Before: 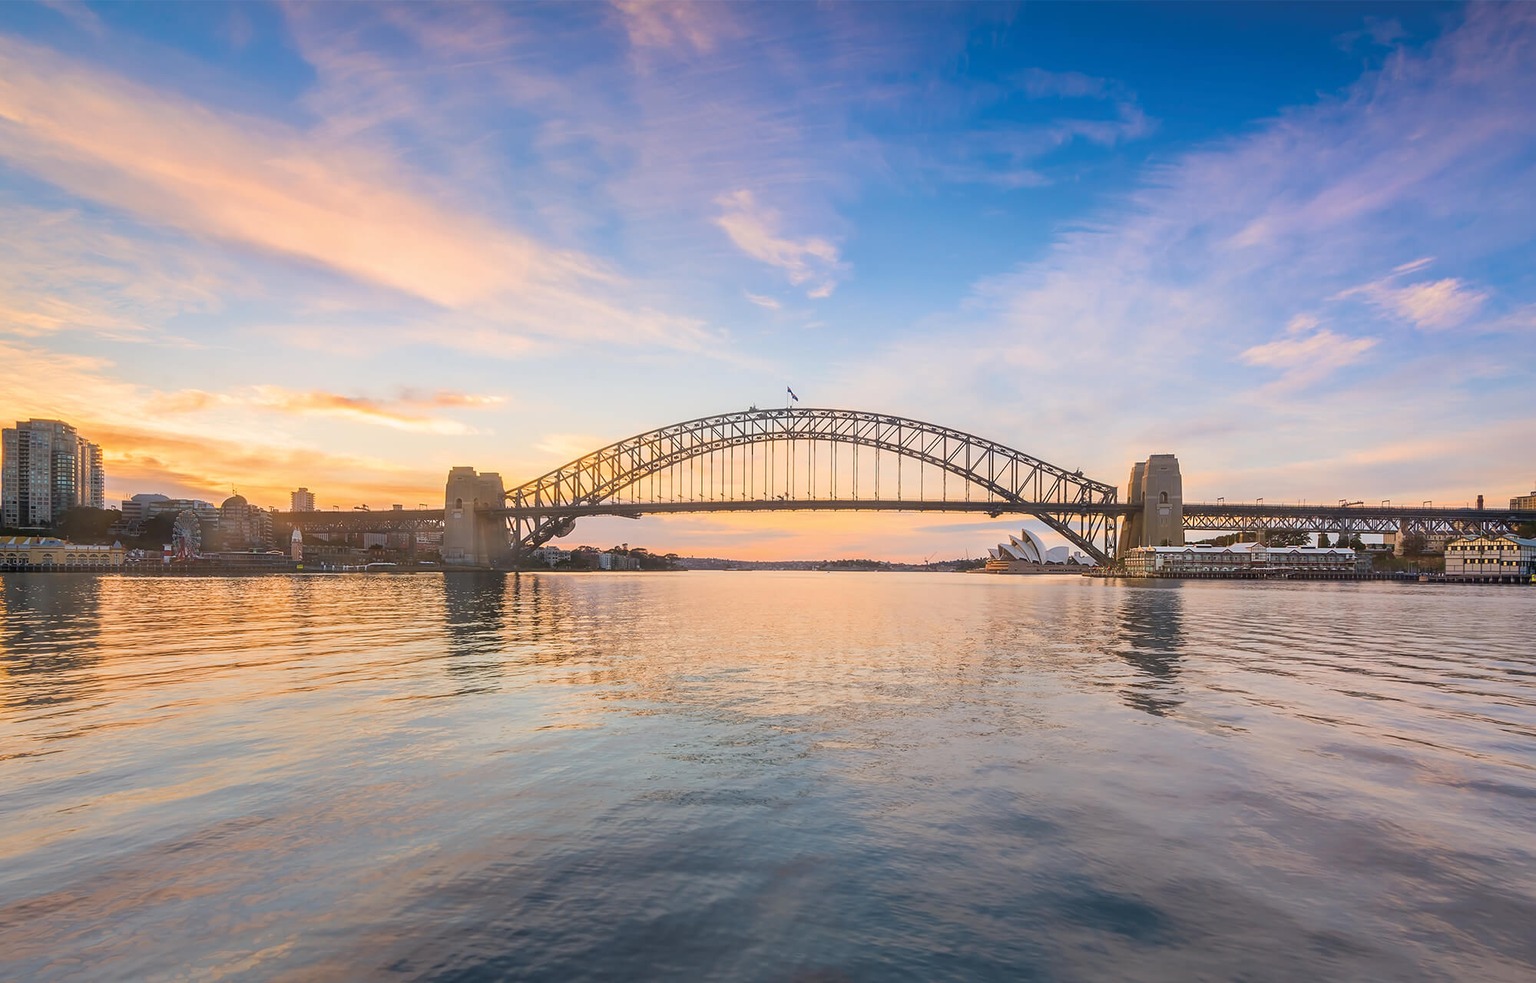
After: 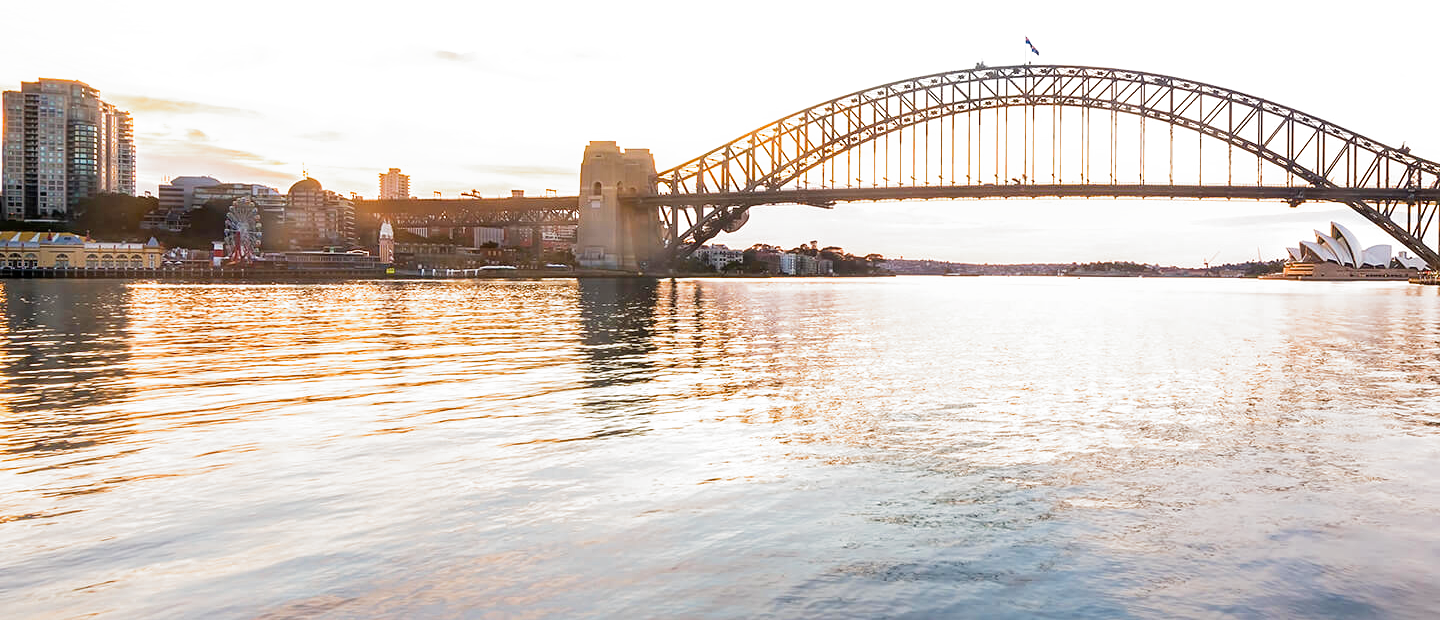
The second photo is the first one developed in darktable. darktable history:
crop: top 36.498%, right 27.964%, bottom 14.995%
exposure: exposure 0.648 EV, compensate highlight preservation false
filmic rgb: black relative exposure -8.2 EV, white relative exposure 2.2 EV, threshold 3 EV, hardness 7.11, latitude 75%, contrast 1.325, highlights saturation mix -2%, shadows ↔ highlights balance 30%, preserve chrominance no, color science v5 (2021), contrast in shadows safe, contrast in highlights safe, enable highlight reconstruction true
